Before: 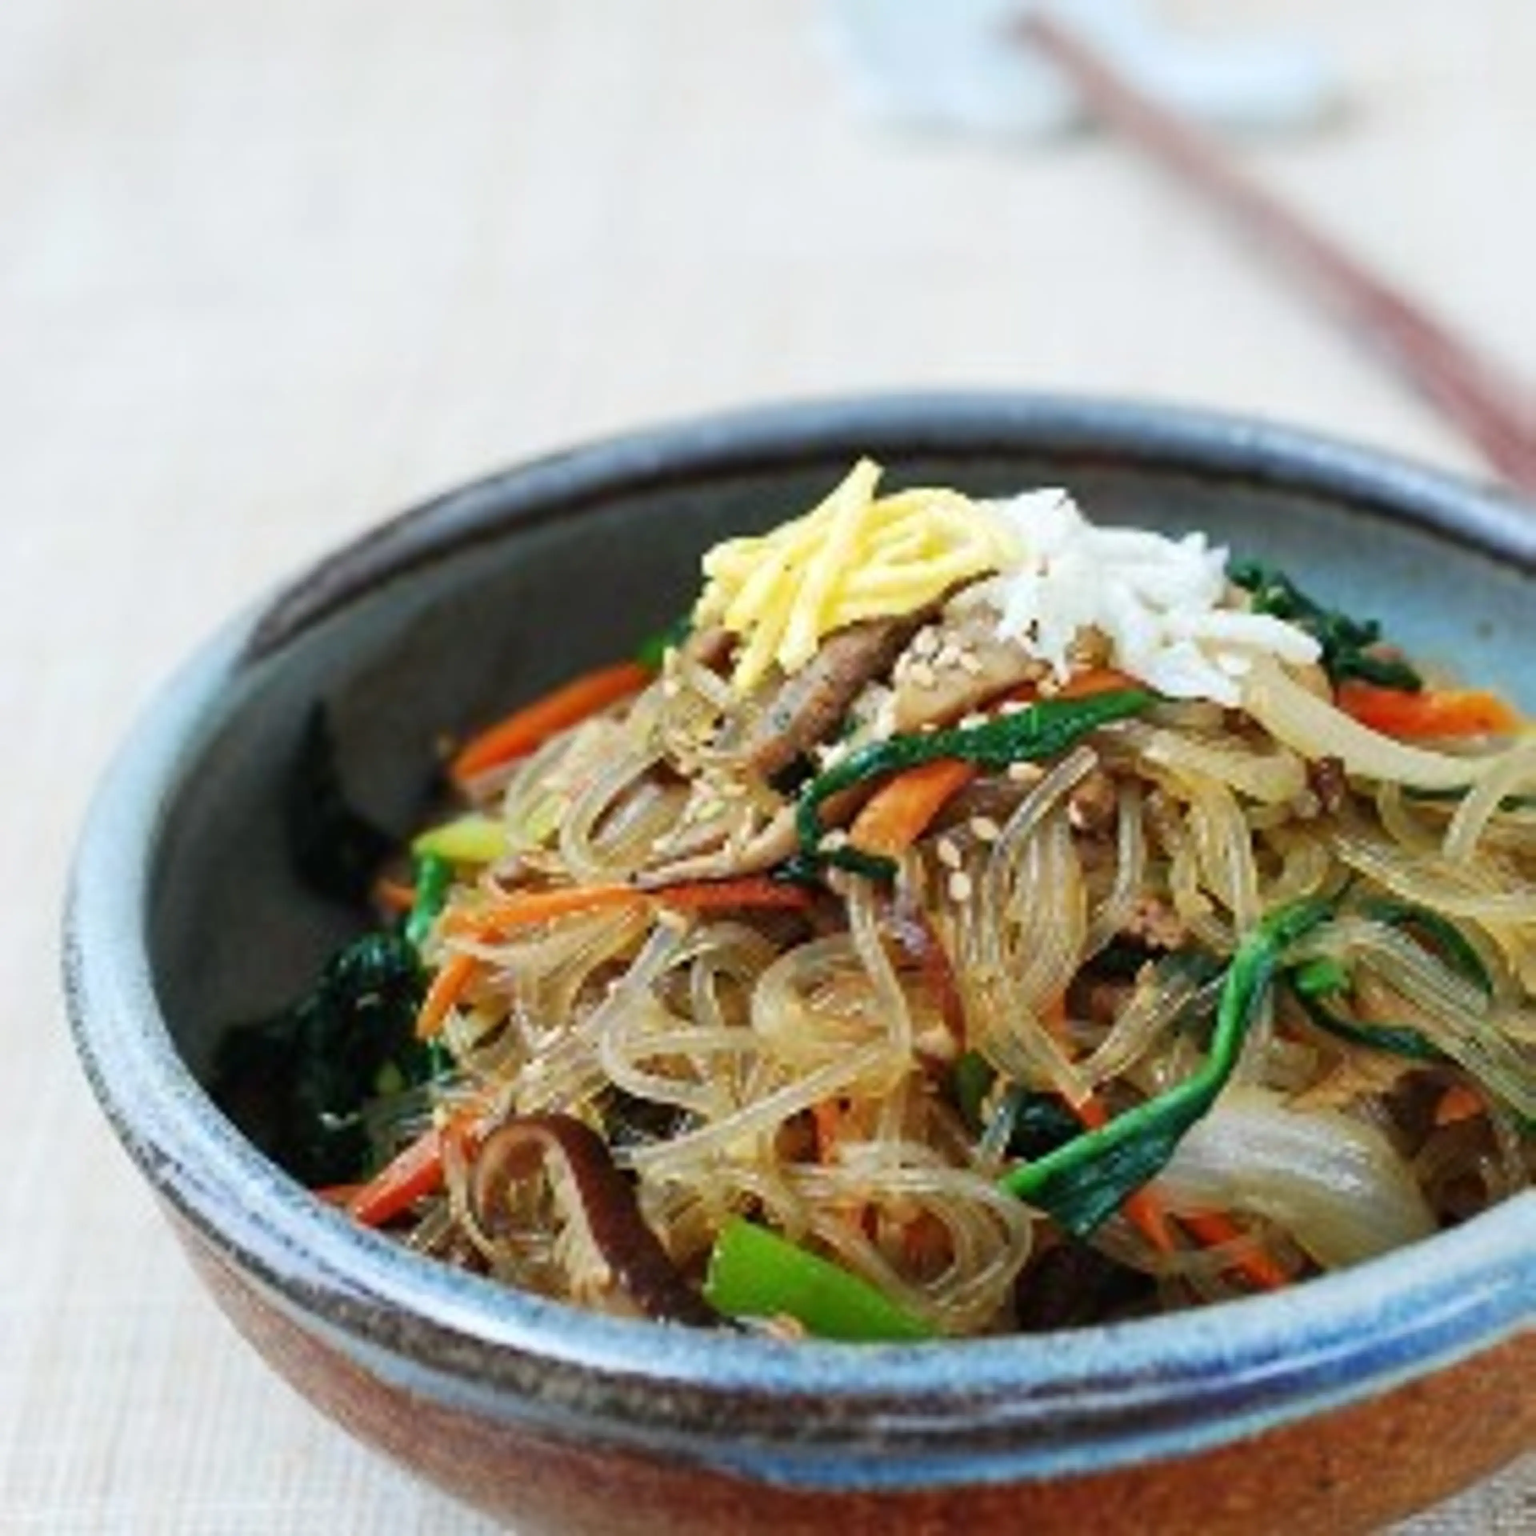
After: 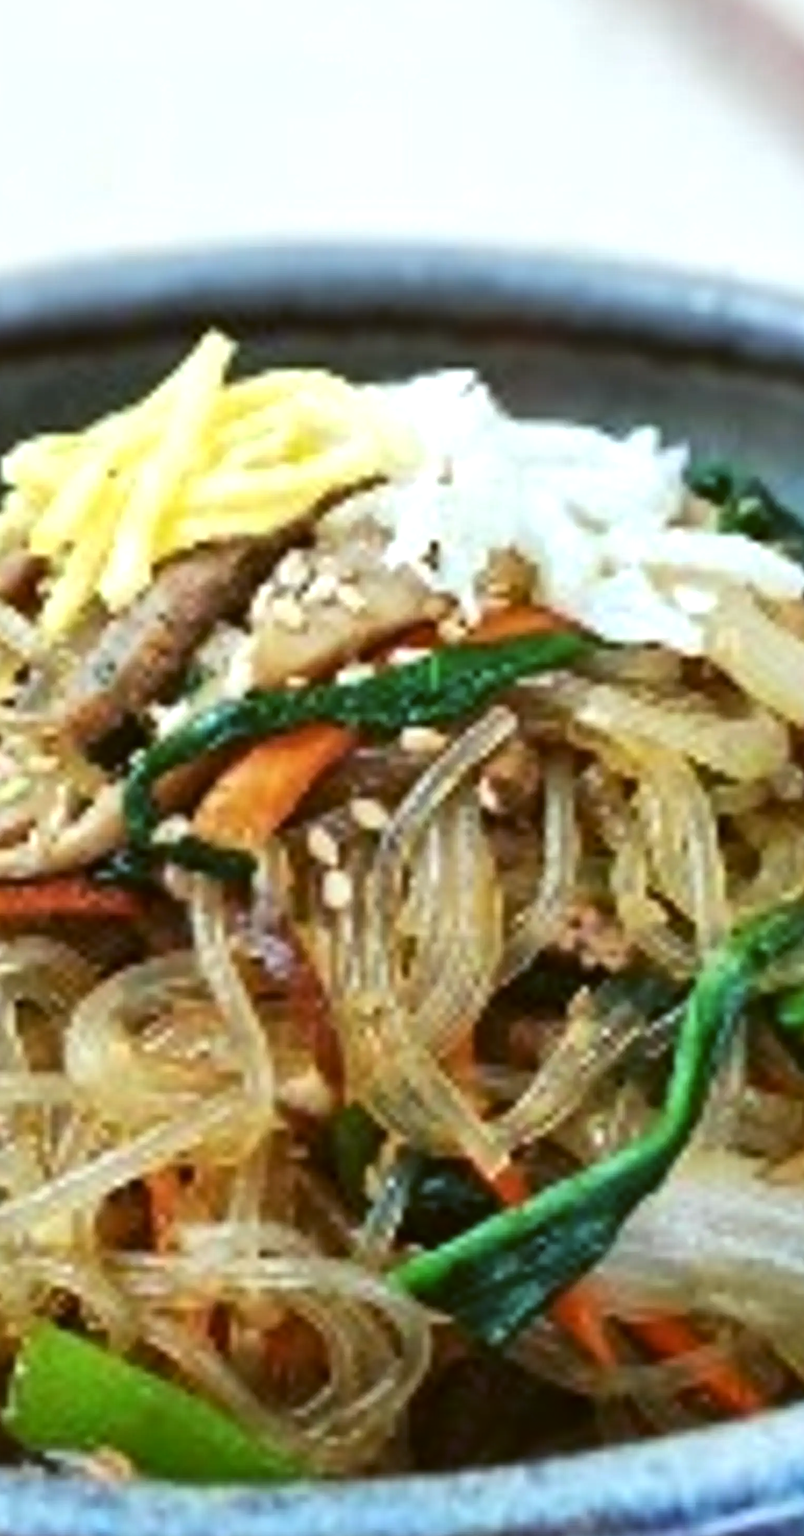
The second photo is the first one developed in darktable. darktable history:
local contrast: mode bilateral grid, contrast 20, coarseness 50, detail 120%, midtone range 0.2
color balance: lift [1.004, 1.002, 1.002, 0.998], gamma [1, 1.007, 1.002, 0.993], gain [1, 0.977, 1.013, 1.023], contrast -3.64%
crop: left 45.721%, top 13.393%, right 14.118%, bottom 10.01%
tone equalizer: -8 EV -0.417 EV, -7 EV -0.389 EV, -6 EV -0.333 EV, -5 EV -0.222 EV, -3 EV 0.222 EV, -2 EV 0.333 EV, -1 EV 0.389 EV, +0 EV 0.417 EV, edges refinement/feathering 500, mask exposure compensation -1.57 EV, preserve details no
